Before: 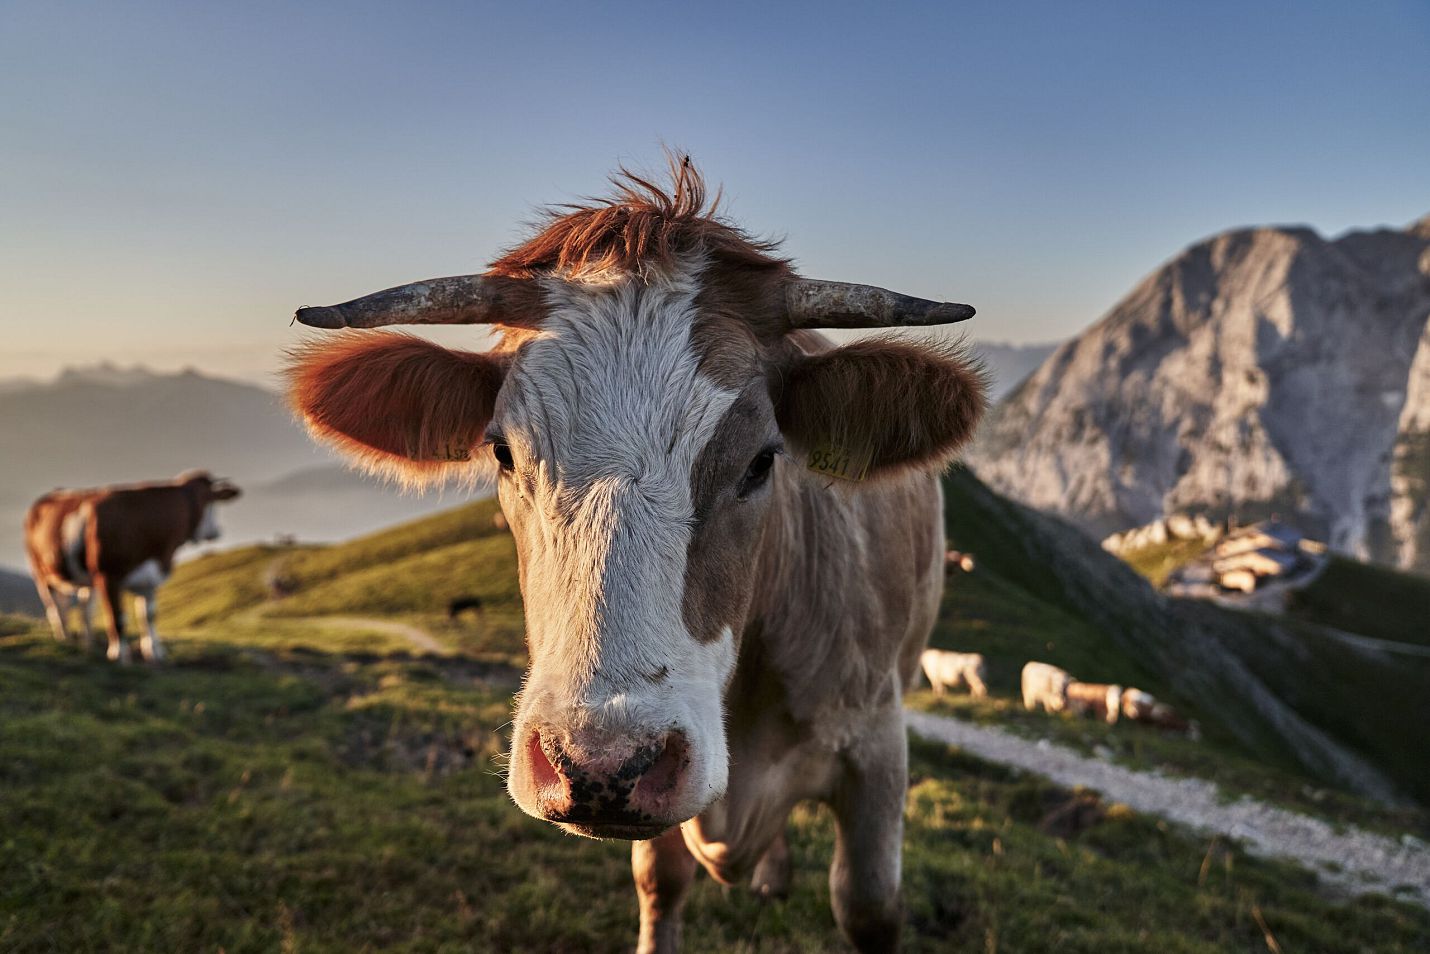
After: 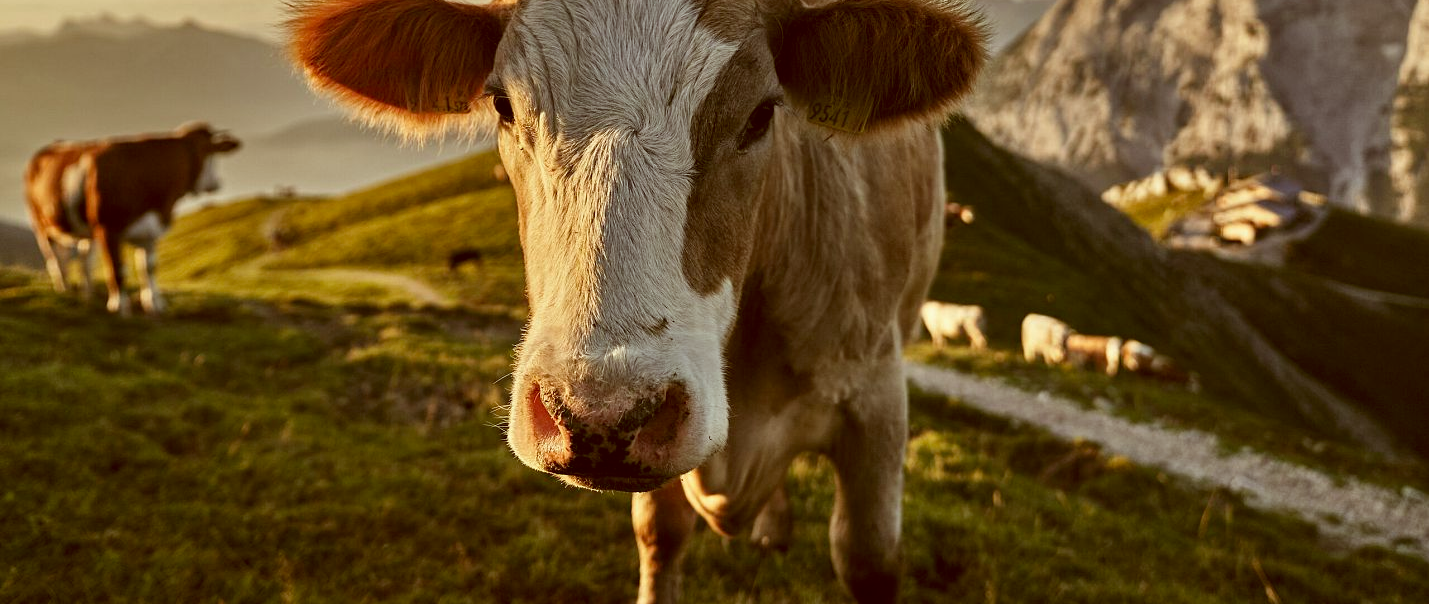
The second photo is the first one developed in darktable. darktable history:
color correction: highlights a* -5.25, highlights b* 9.79, shadows a* 9.81, shadows b* 24.41
crop and rotate: top 36.587%
